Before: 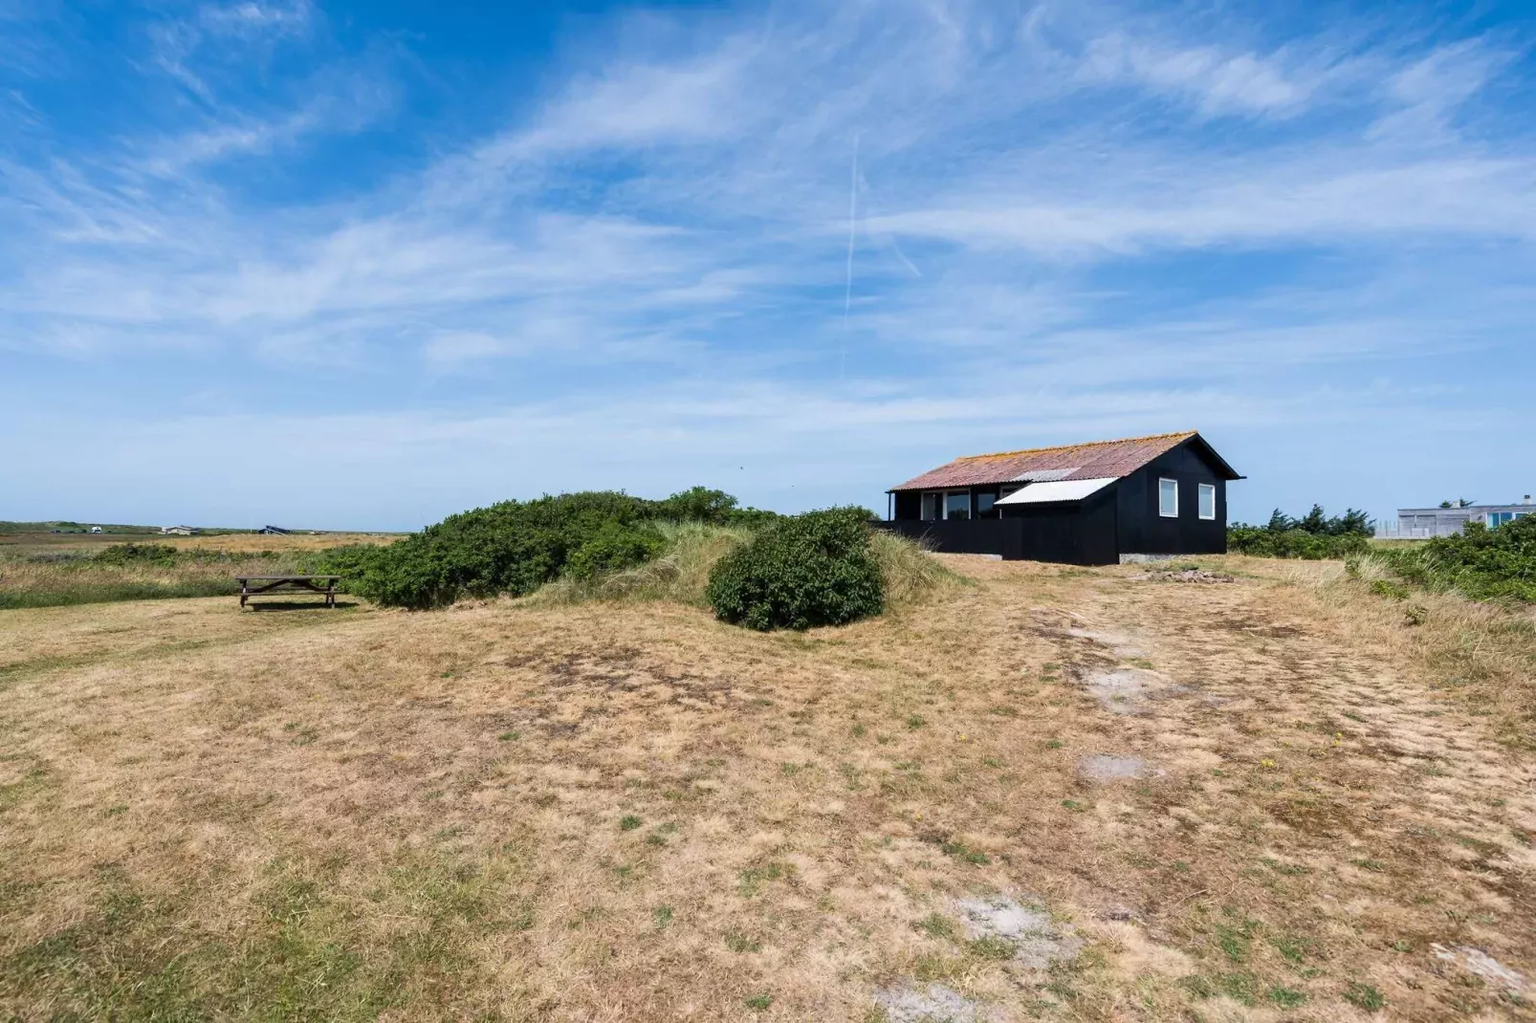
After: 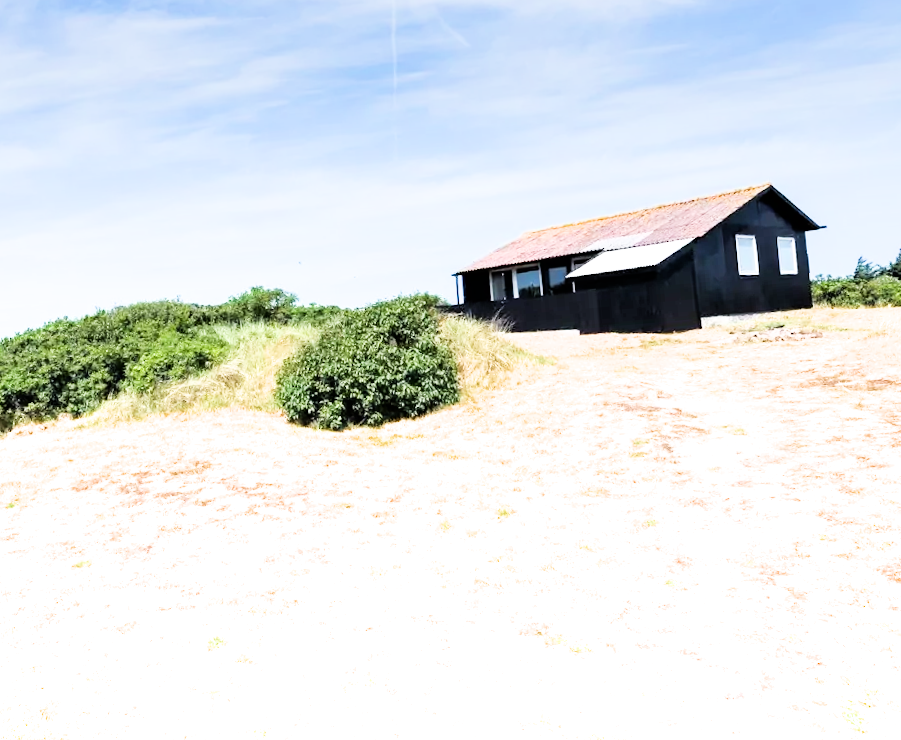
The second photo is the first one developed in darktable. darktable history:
graduated density: density -3.9 EV
exposure: black level correction 0, exposure 1.2 EV, compensate highlight preservation false
filmic rgb: black relative exposure -5 EV, hardness 2.88, contrast 1.3, highlights saturation mix -30%
rotate and perspective: rotation -5°, crop left 0.05, crop right 0.952, crop top 0.11, crop bottom 0.89
crop and rotate: left 28.256%, top 17.734%, right 12.656%, bottom 3.573%
